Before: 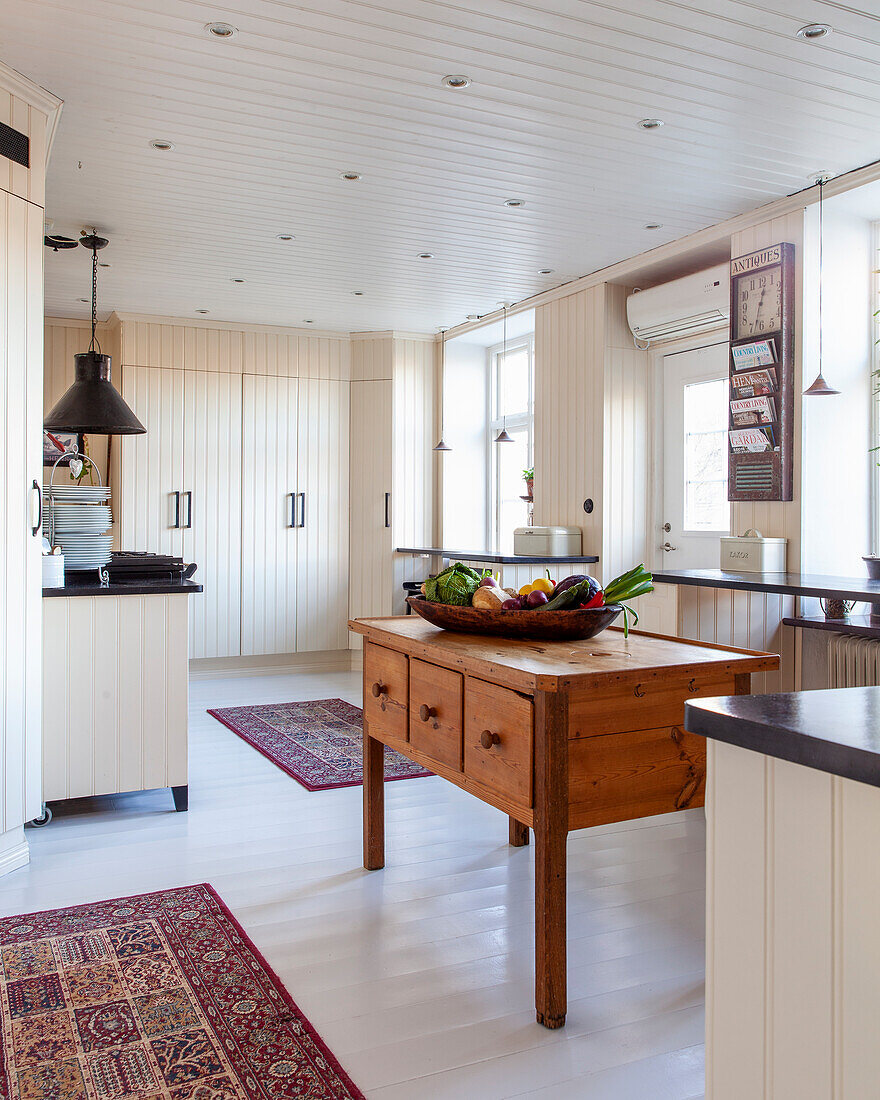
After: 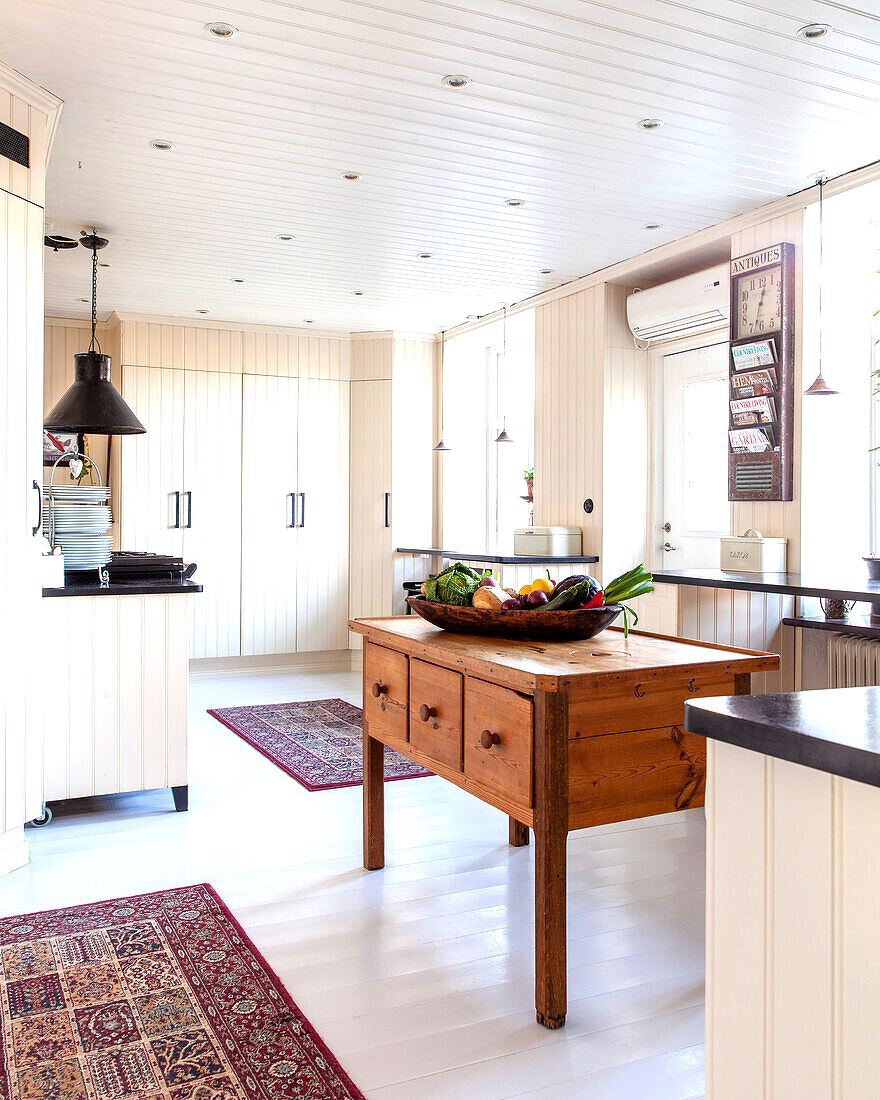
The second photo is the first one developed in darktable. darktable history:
tone equalizer: -8 EV -0.721 EV, -7 EV -0.69 EV, -6 EV -0.609 EV, -5 EV -0.366 EV, -3 EV 0.38 EV, -2 EV 0.6 EV, -1 EV 0.687 EV, +0 EV 0.749 EV
